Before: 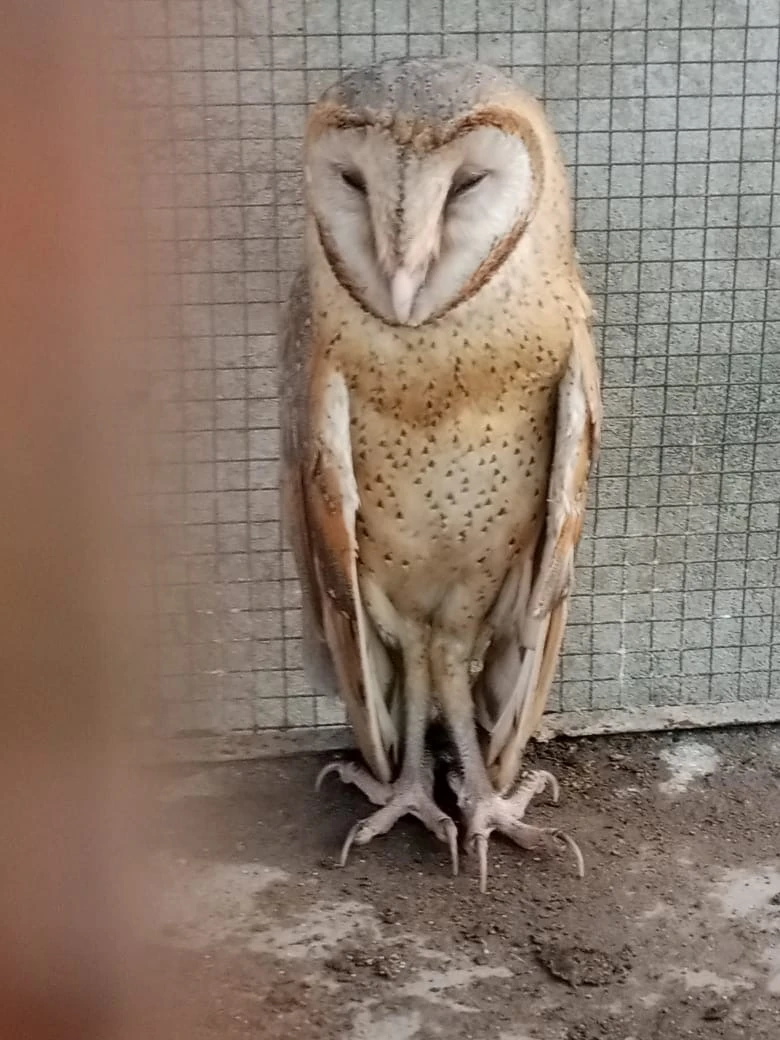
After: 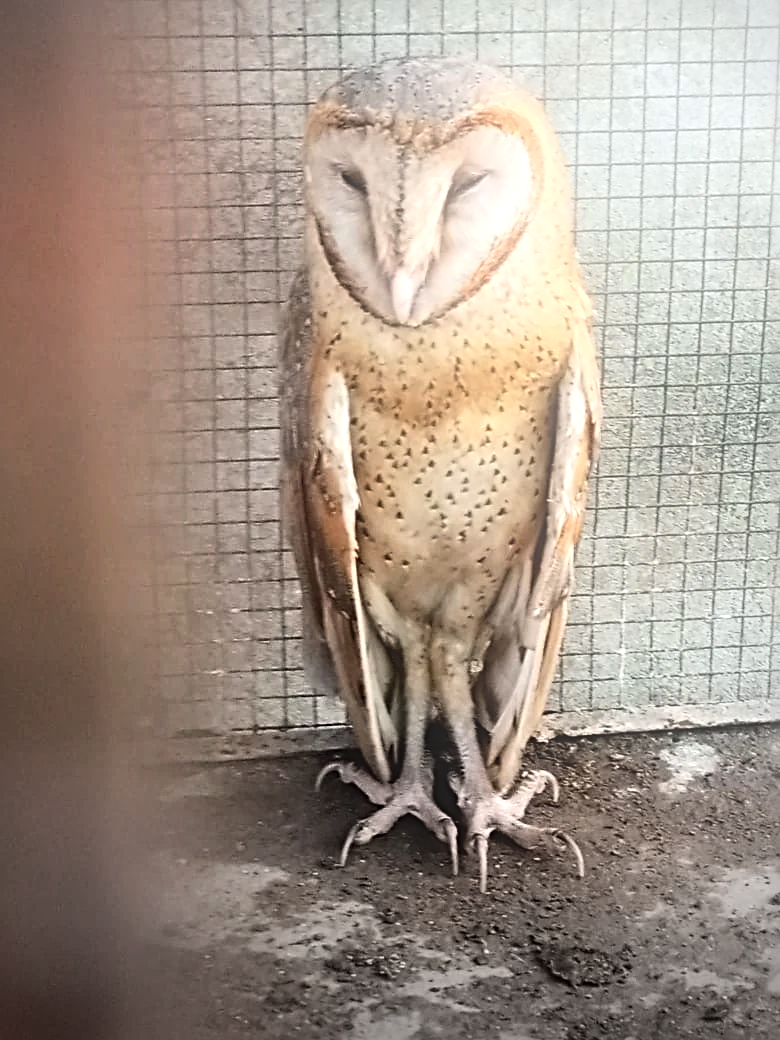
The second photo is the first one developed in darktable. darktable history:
tone equalizer: -8 EV -0.75 EV, -7 EV -0.7 EV, -6 EV -0.6 EV, -5 EV -0.4 EV, -3 EV 0.4 EV, -2 EV 0.6 EV, -1 EV 0.7 EV, +0 EV 0.75 EV, edges refinement/feathering 500, mask exposure compensation -1.57 EV, preserve details no
vignetting: fall-off start 73.57%, center (0.22, -0.235)
bloom: threshold 82.5%, strength 16.25%
sharpen: radius 4
